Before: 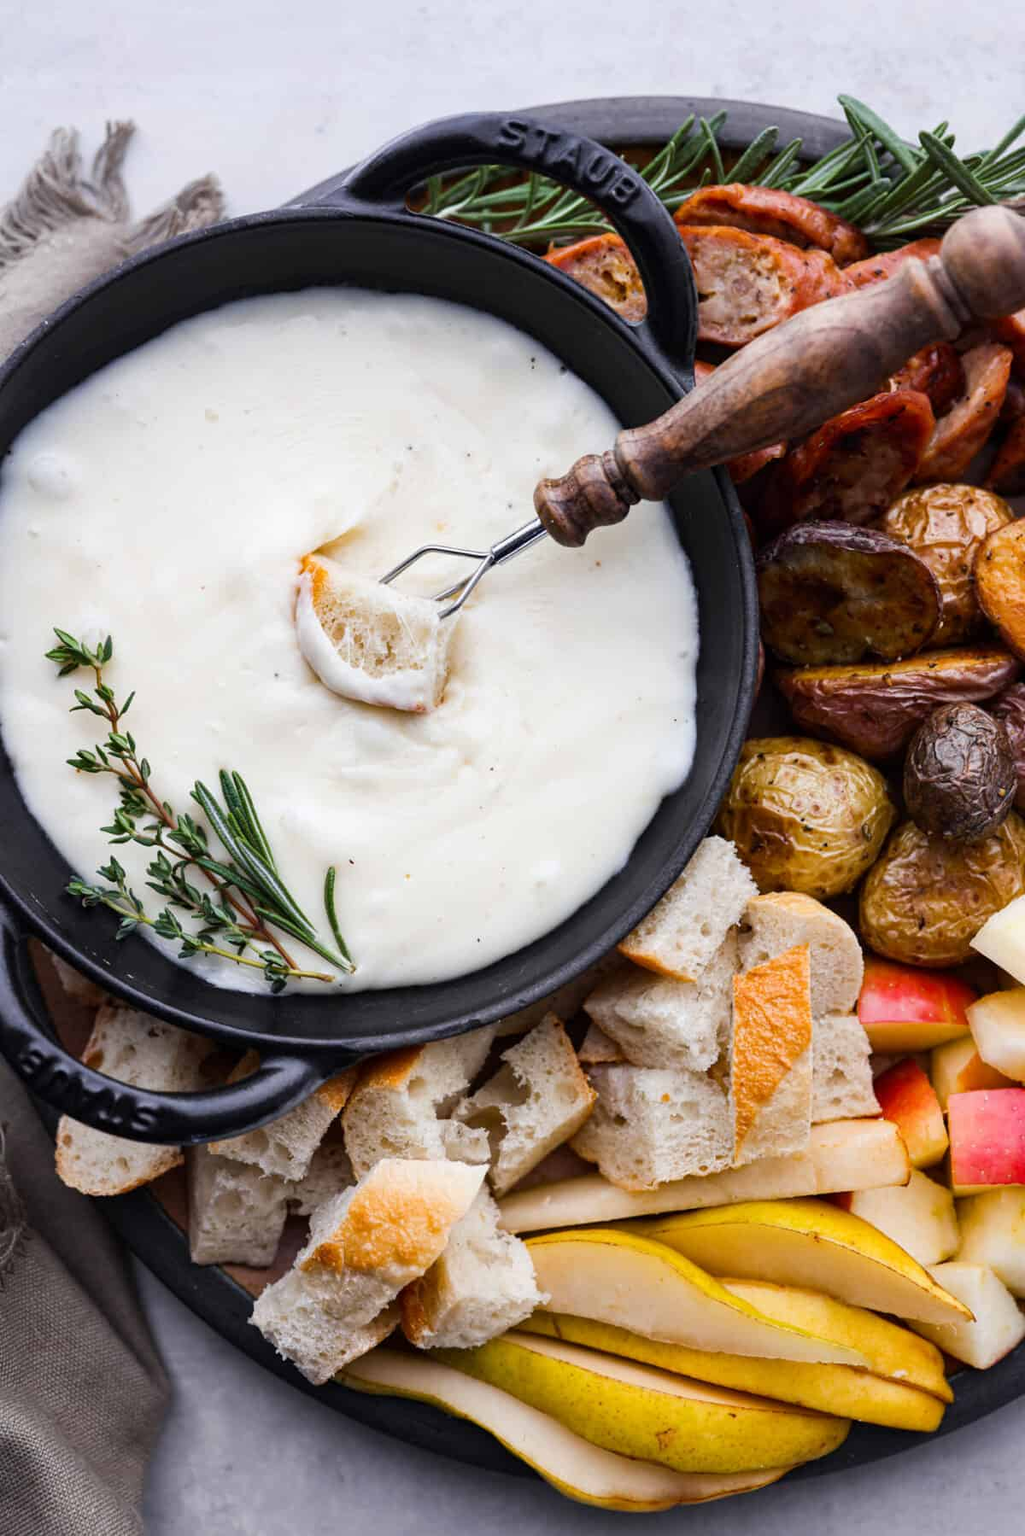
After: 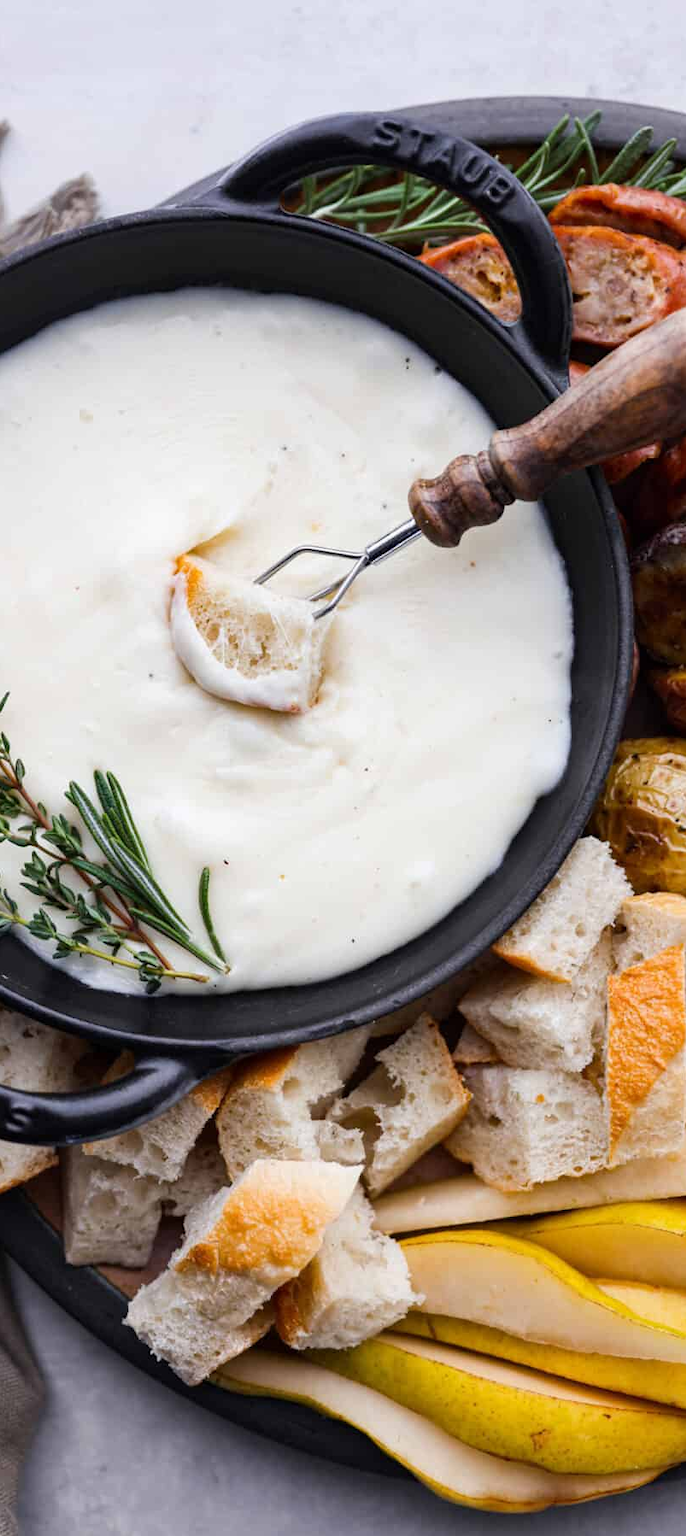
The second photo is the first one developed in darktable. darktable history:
crop and rotate: left 12.274%, right 20.725%
